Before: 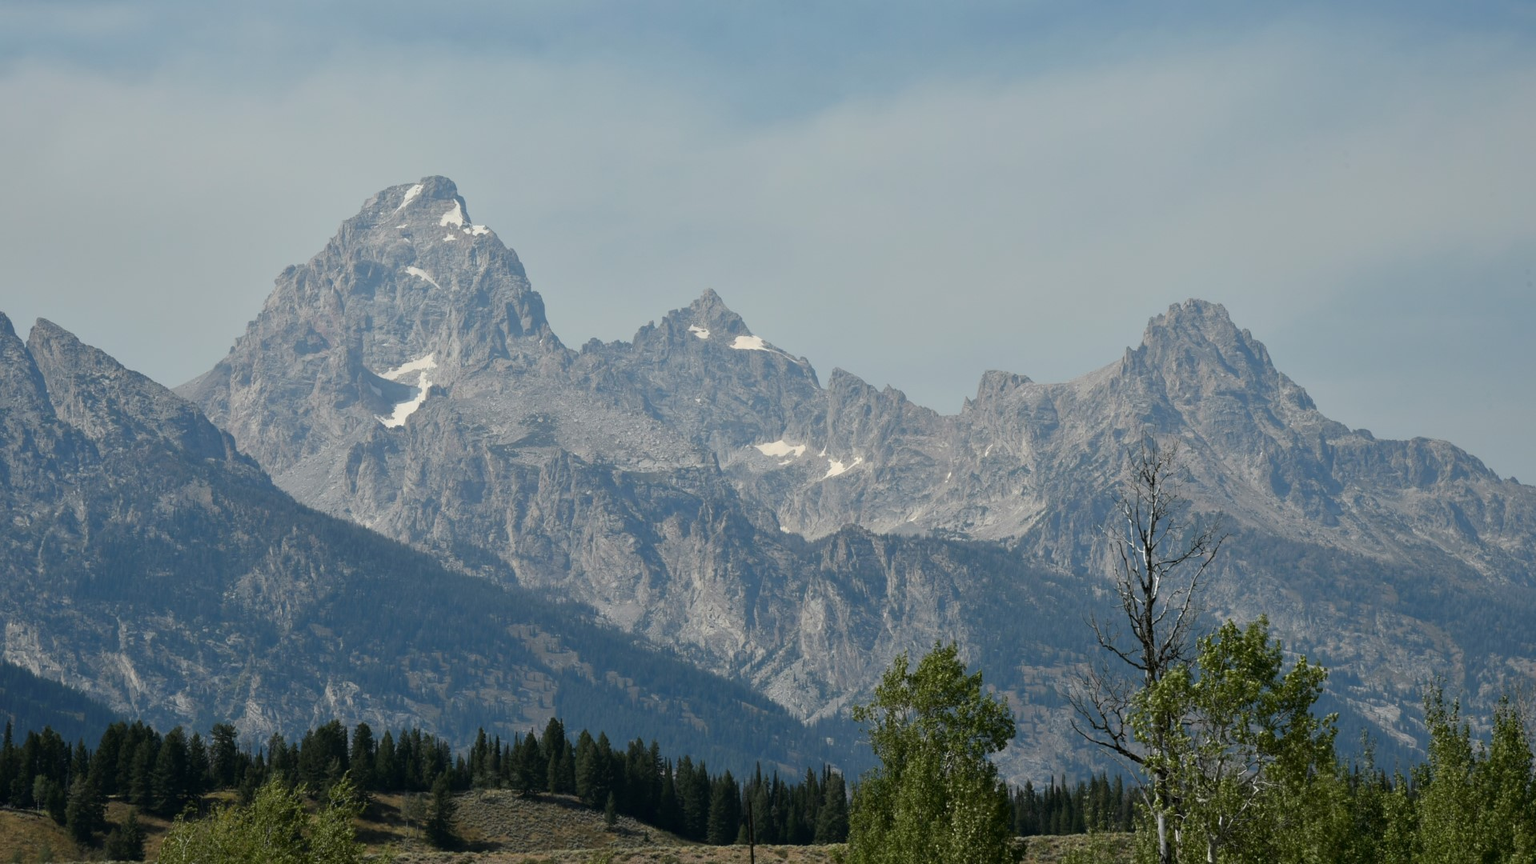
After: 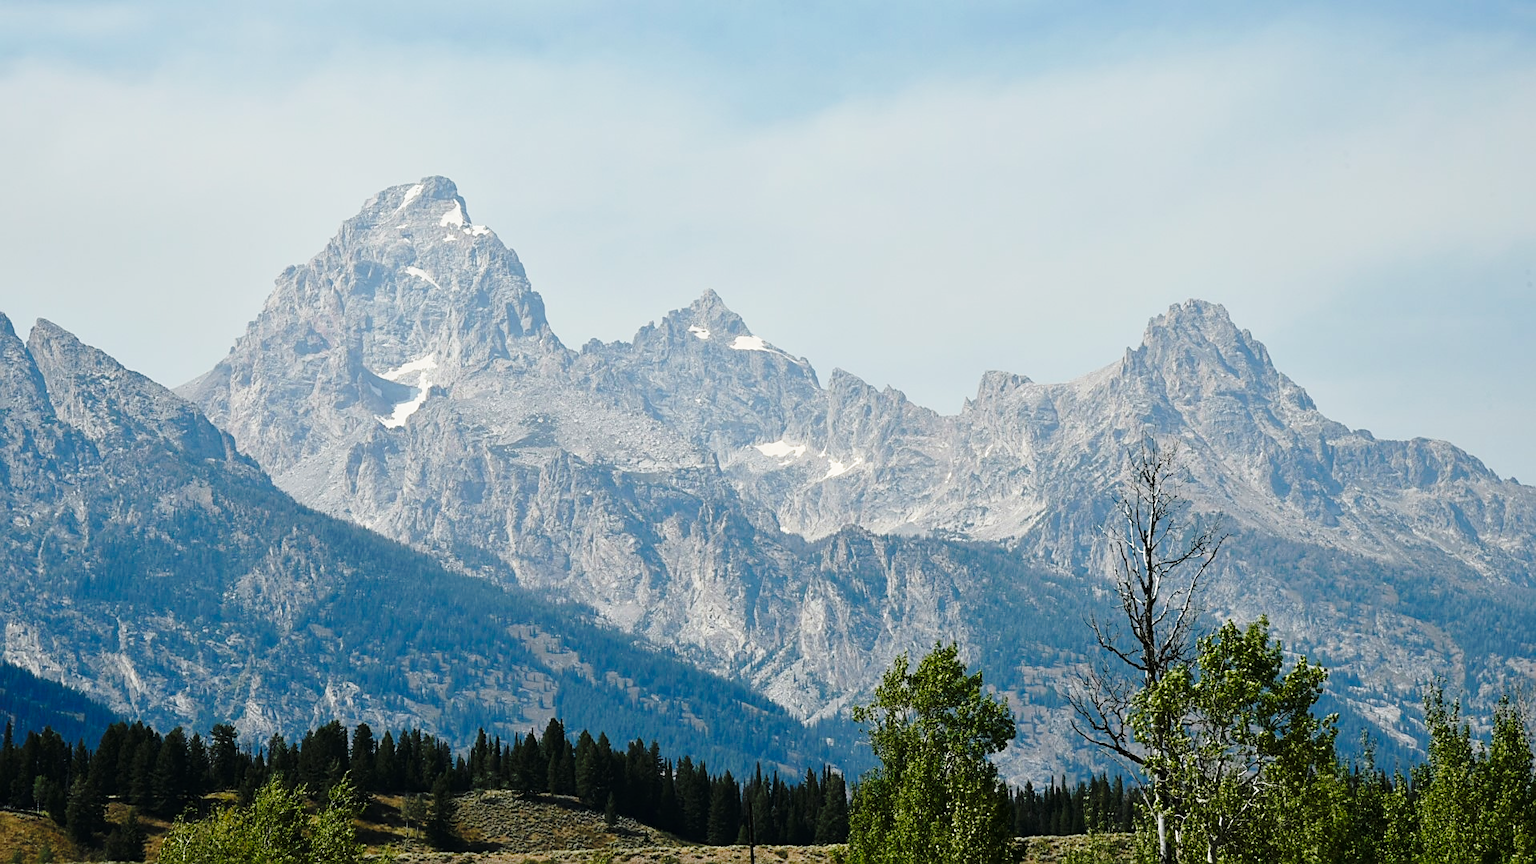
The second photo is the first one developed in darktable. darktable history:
sharpen: on, module defaults
base curve: curves: ch0 [(0, 0) (0.04, 0.03) (0.133, 0.232) (0.448, 0.748) (0.843, 0.968) (1, 1)], preserve colors none
color correction: highlights b* -0.048
